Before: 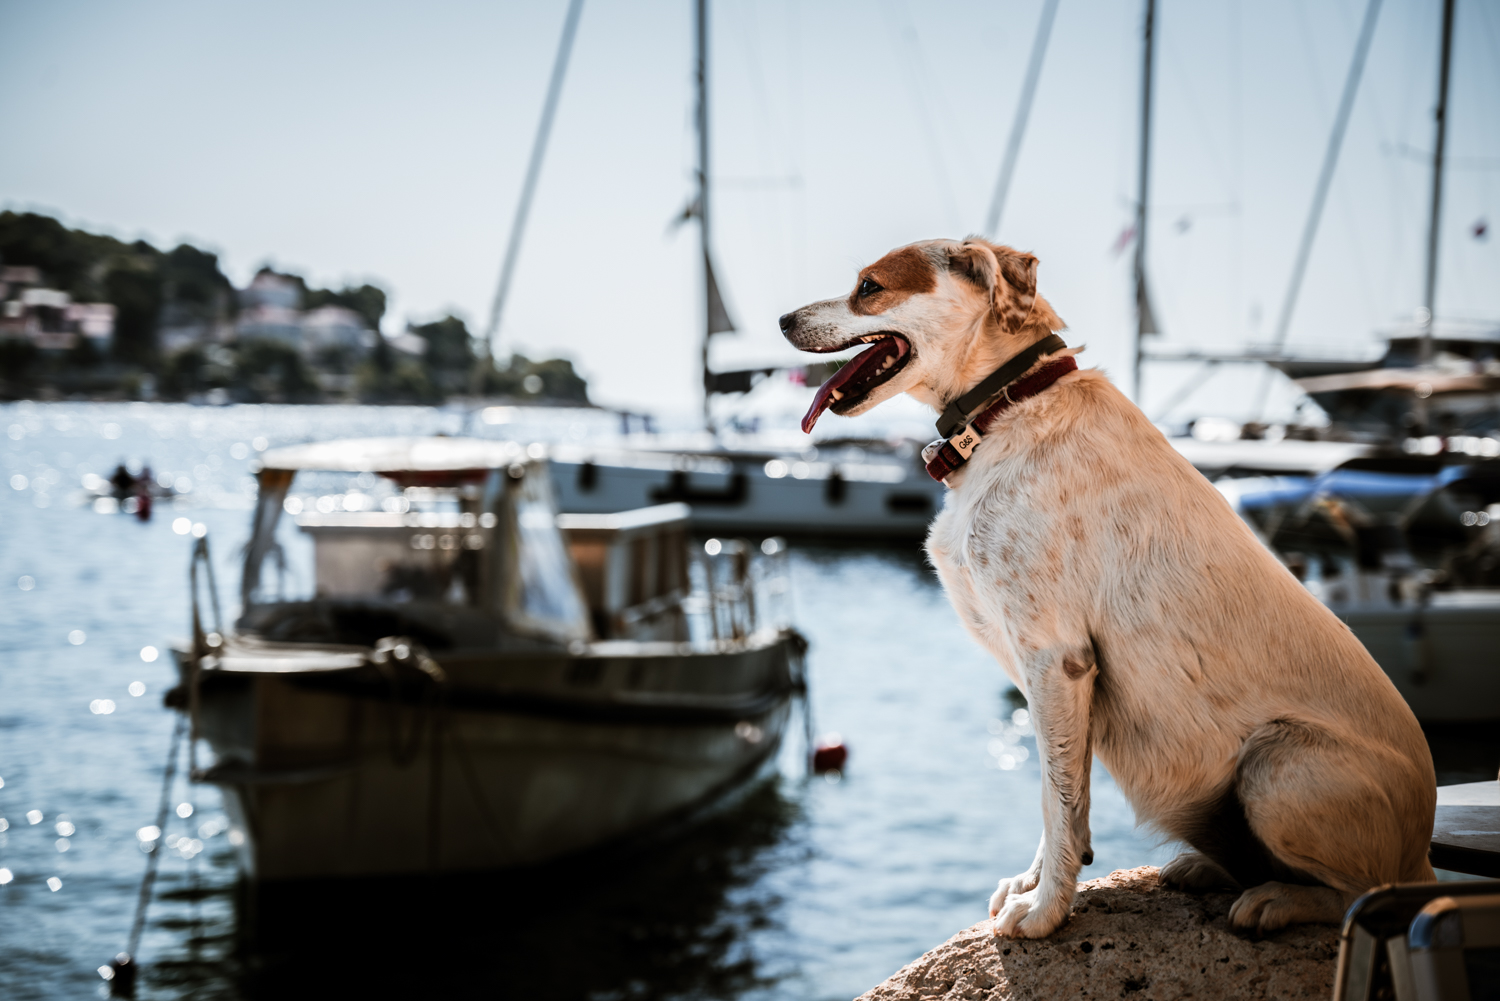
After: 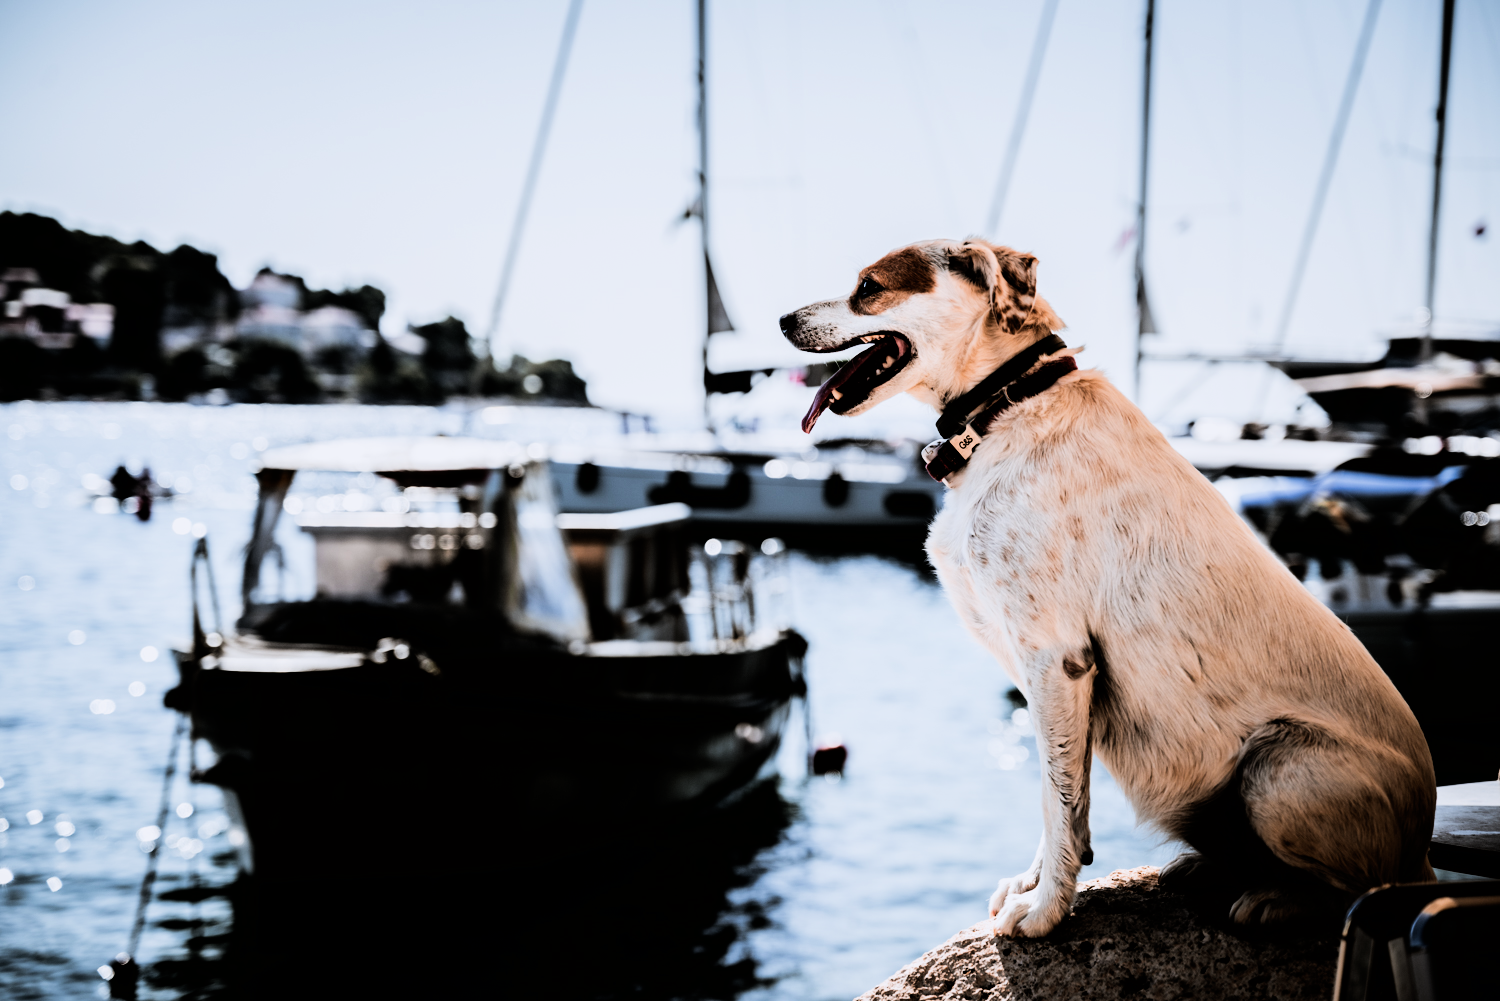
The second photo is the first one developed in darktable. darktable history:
tone equalizer: -8 EV -0.75 EV, -7 EV -0.7 EV, -6 EV -0.6 EV, -5 EV -0.4 EV, -3 EV 0.4 EV, -2 EV 0.6 EV, -1 EV 0.7 EV, +0 EV 0.75 EV, edges refinement/feathering 500, mask exposure compensation -1.57 EV, preserve details no
filmic rgb: black relative exposure -5 EV, hardness 2.88, contrast 1.3, highlights saturation mix -10%
white balance: red 0.984, blue 1.059
